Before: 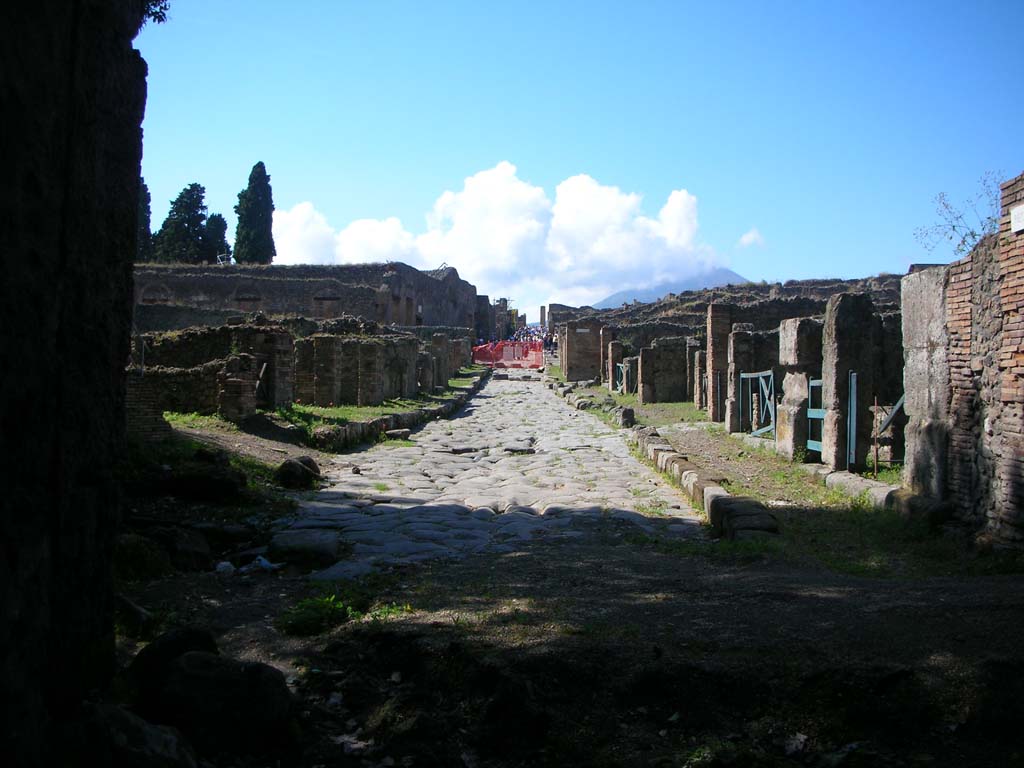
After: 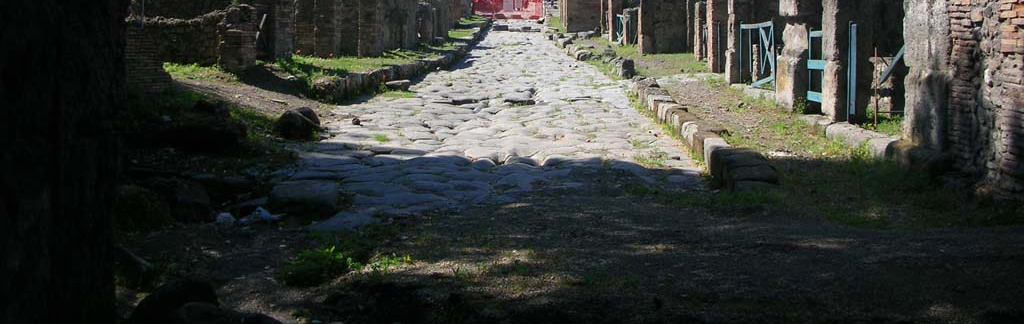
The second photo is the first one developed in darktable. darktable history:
exposure: black level correction 0, exposure 0.2 EV, compensate exposure bias true, compensate highlight preservation false
crop: top 45.551%, bottom 12.262%
